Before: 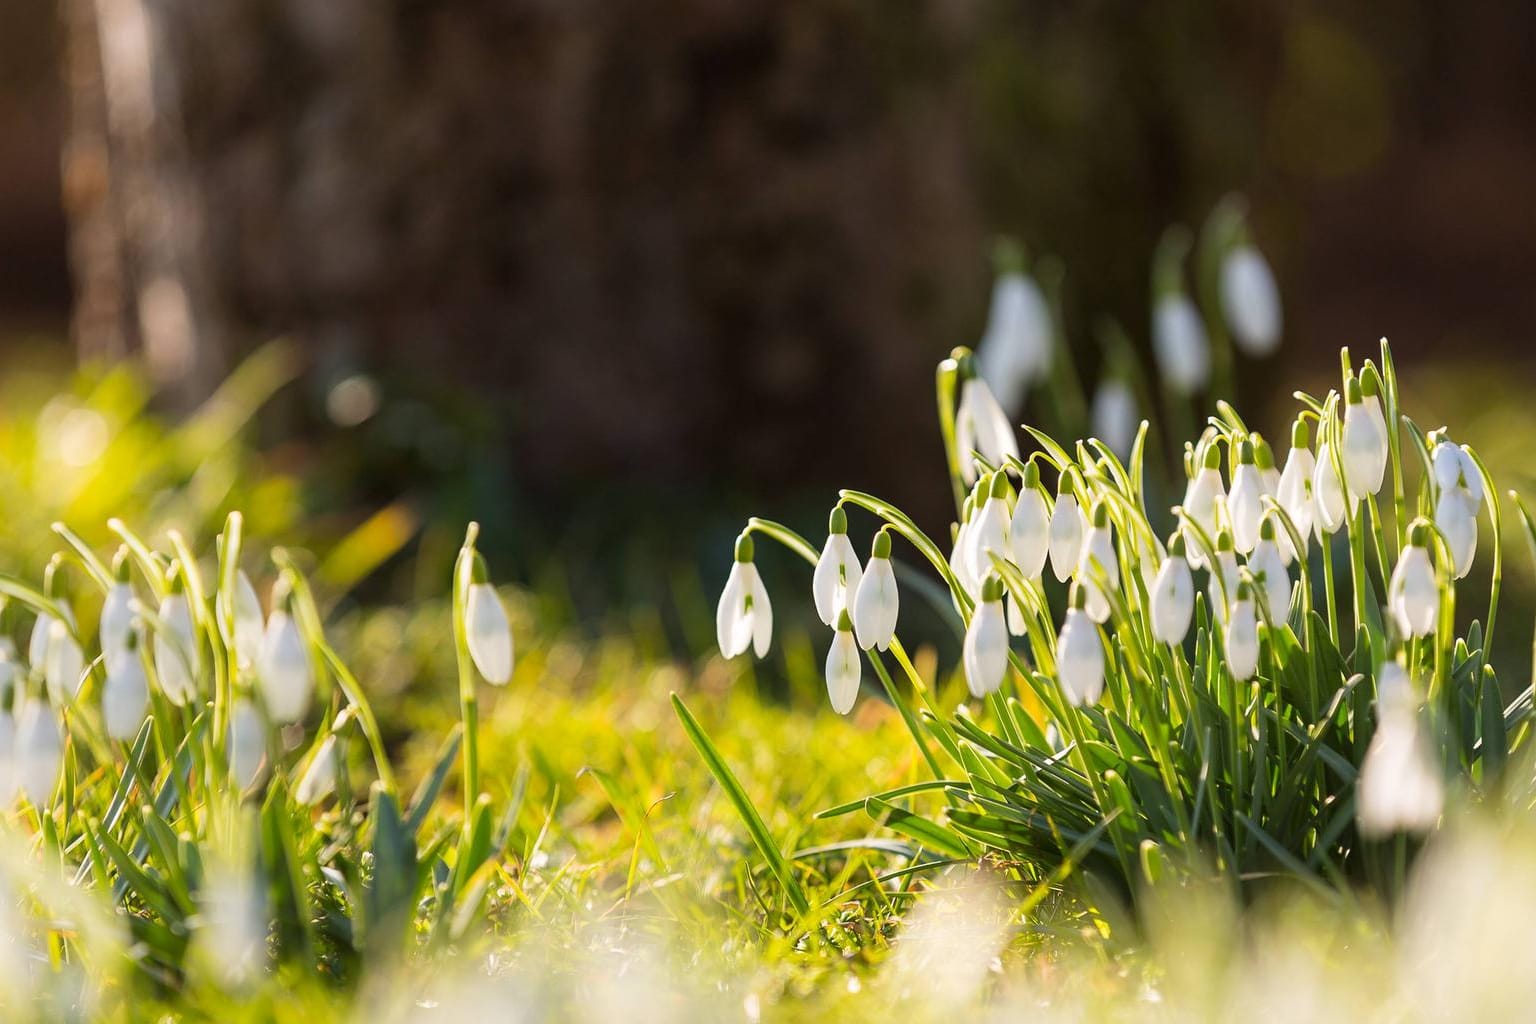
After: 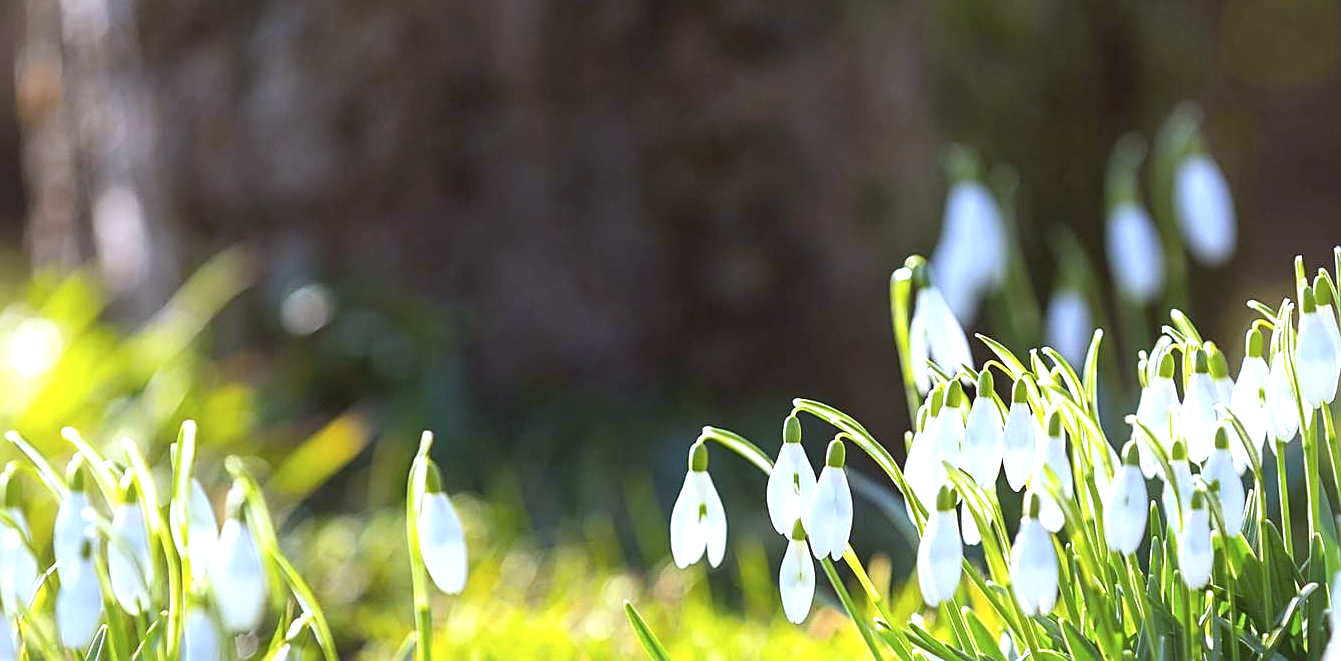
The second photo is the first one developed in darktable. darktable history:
contrast brightness saturation: contrast -0.1, saturation -0.1
crop: left 3.015%, top 8.969%, right 9.647%, bottom 26.457%
exposure: black level correction 0, exposure 0.95 EV, compensate exposure bias true, compensate highlight preservation false
sharpen: on, module defaults
white balance: red 0.871, blue 1.249
